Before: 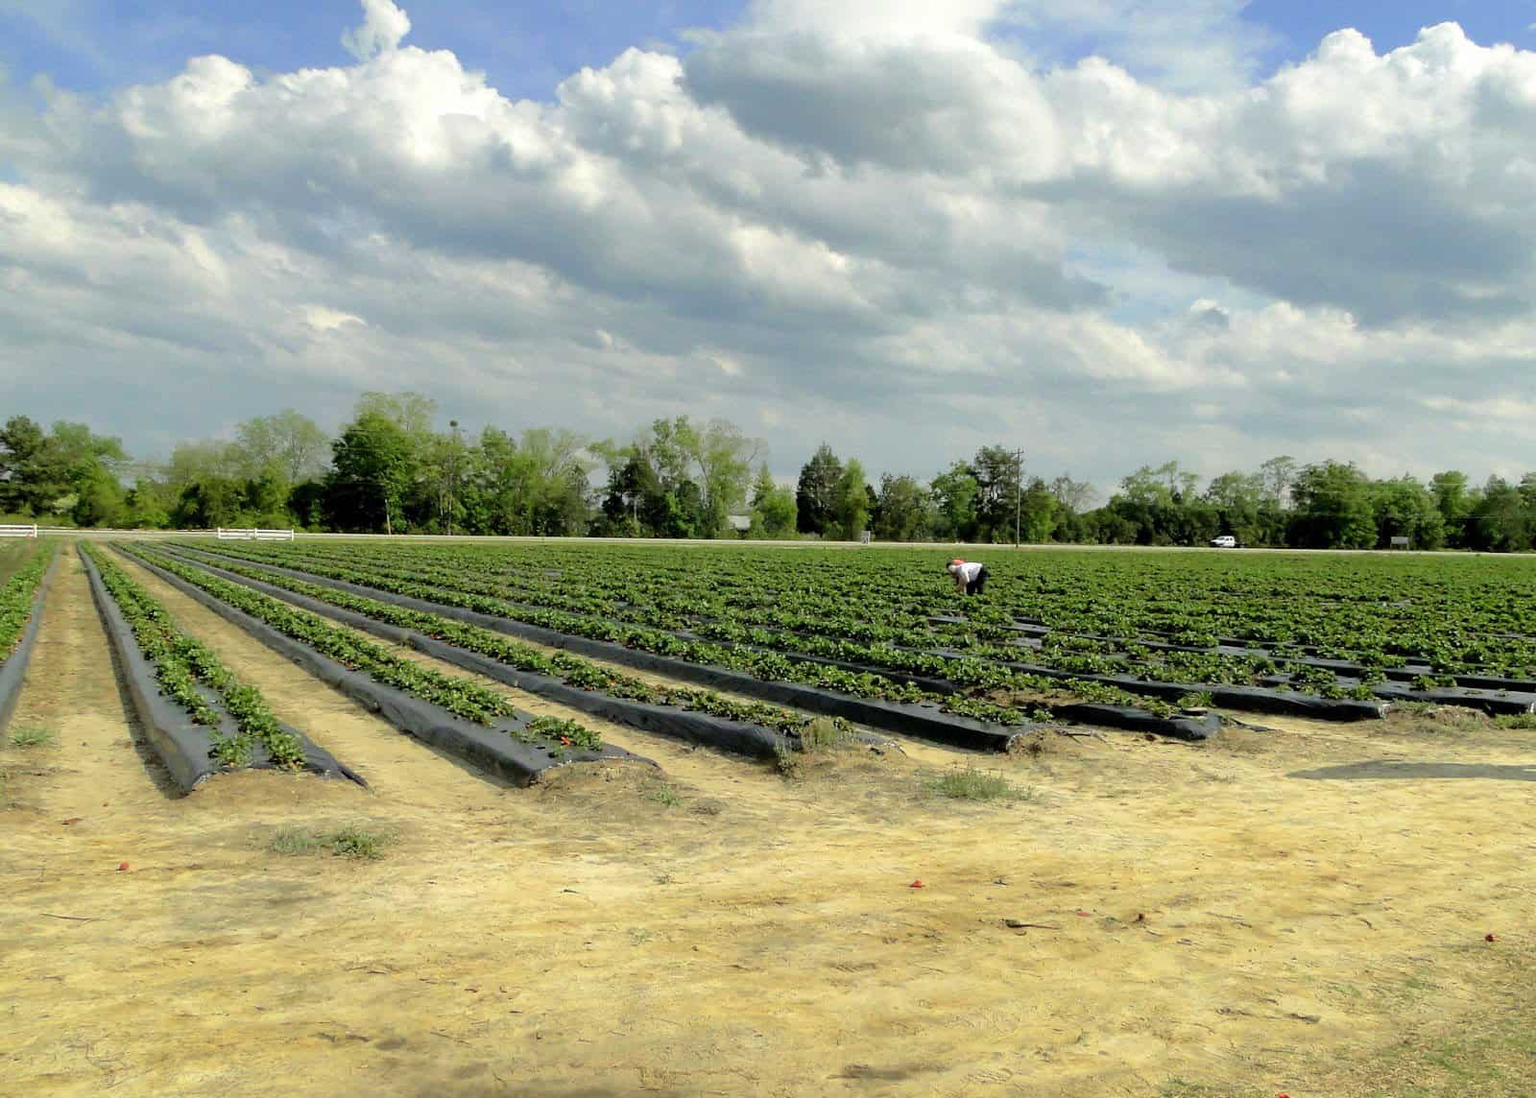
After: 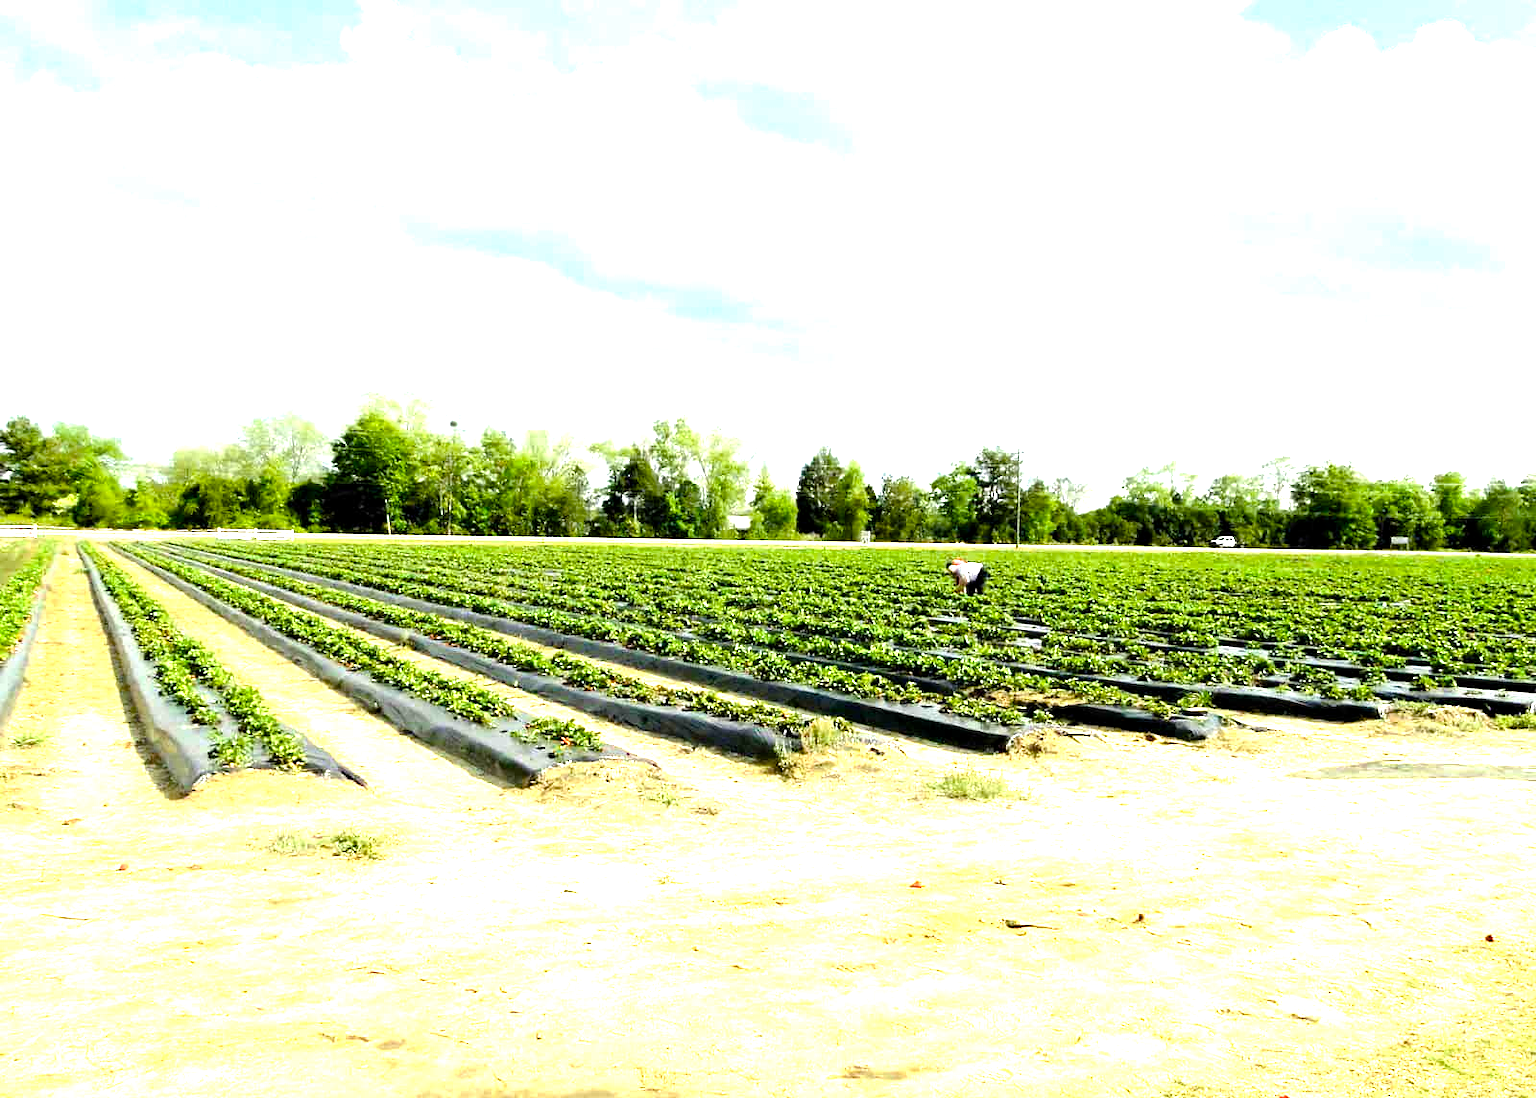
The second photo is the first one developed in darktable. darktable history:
exposure: black level correction 0.001, exposure 1.13 EV, compensate exposure bias true, compensate highlight preservation false
color balance rgb: perceptual saturation grading › global saturation 20%, perceptual saturation grading › highlights -25.503%, perceptual saturation grading › shadows 49.307%, perceptual brilliance grading › global brilliance 10.74%, global vibrance 25.035%, contrast 20.123%
